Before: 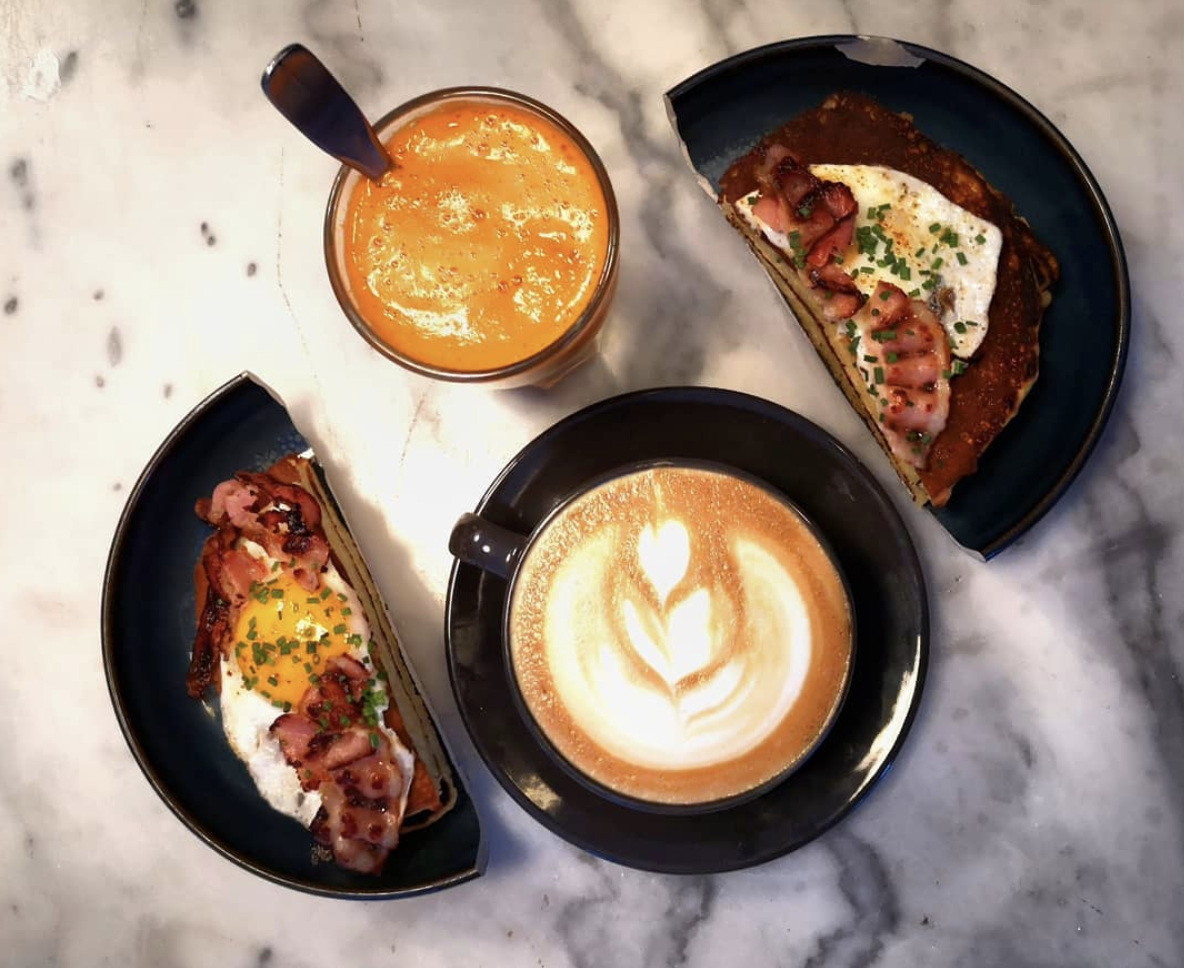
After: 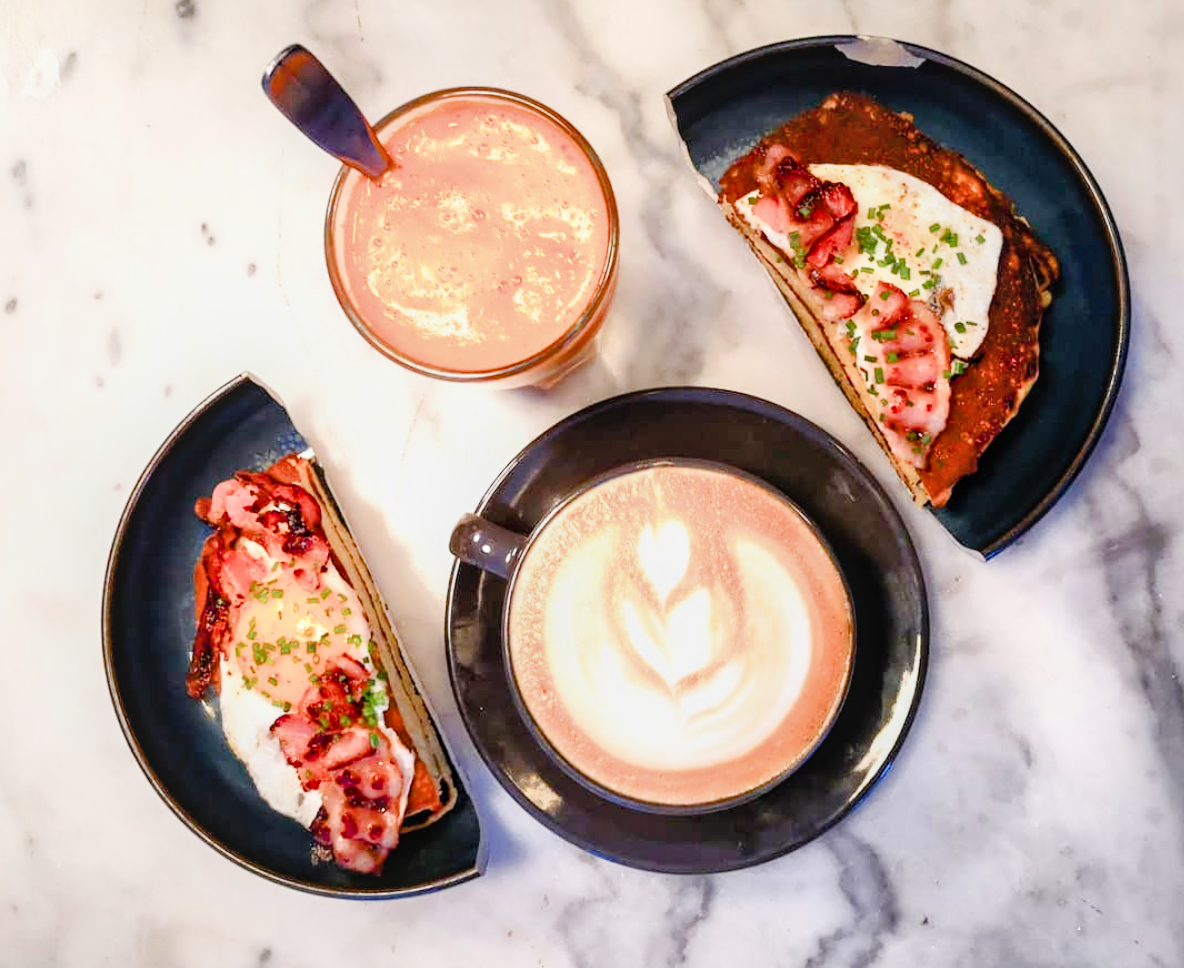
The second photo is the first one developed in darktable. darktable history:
local contrast: on, module defaults
exposure: exposure 2 EV, compensate highlight preservation false
filmic rgb: black relative exposure -9.22 EV, white relative exposure 6.77 EV, hardness 3.07, contrast 1.05
color balance rgb: perceptual saturation grading › global saturation 20%, perceptual saturation grading › highlights -25%, perceptual saturation grading › shadows 50%, global vibrance -25%
